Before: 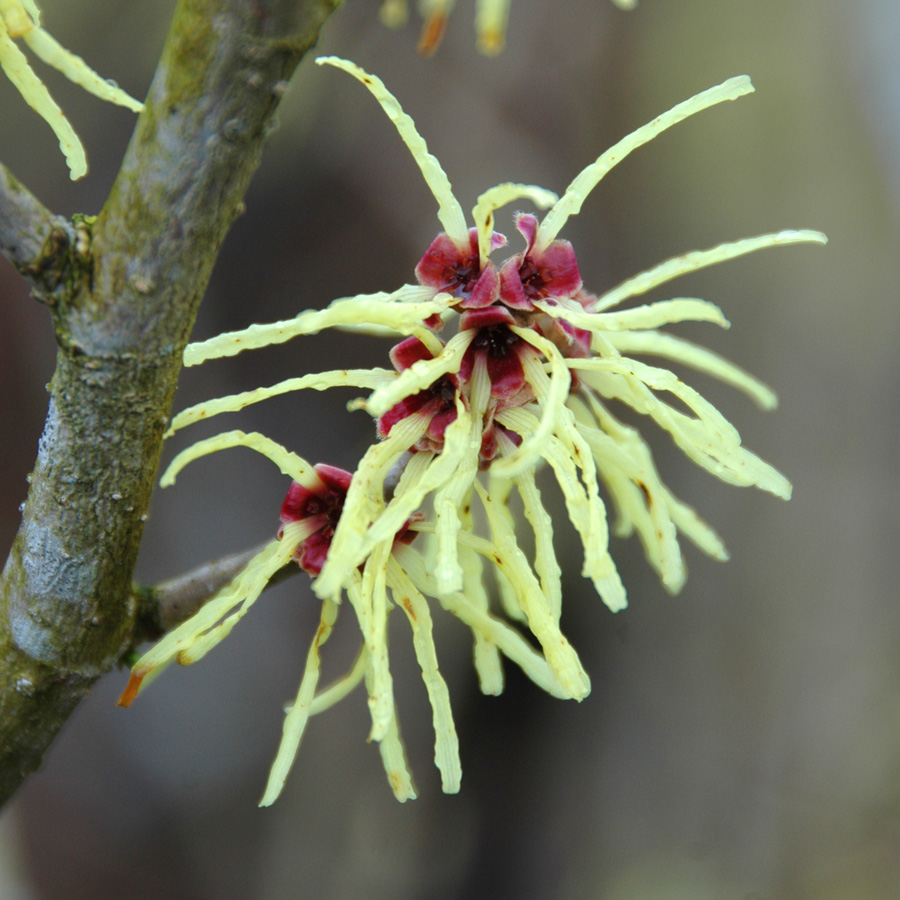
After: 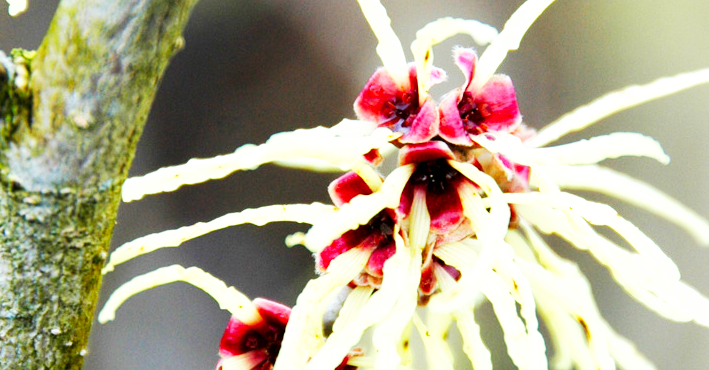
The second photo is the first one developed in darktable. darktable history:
base curve: curves: ch0 [(0, 0) (0.007, 0.004) (0.027, 0.03) (0.046, 0.07) (0.207, 0.54) (0.442, 0.872) (0.673, 0.972) (1, 1)], preserve colors none
exposure: black level correction 0.005, exposure 0.418 EV, compensate highlight preservation false
crop: left 6.871%, top 18.368%, right 14.262%, bottom 40.49%
